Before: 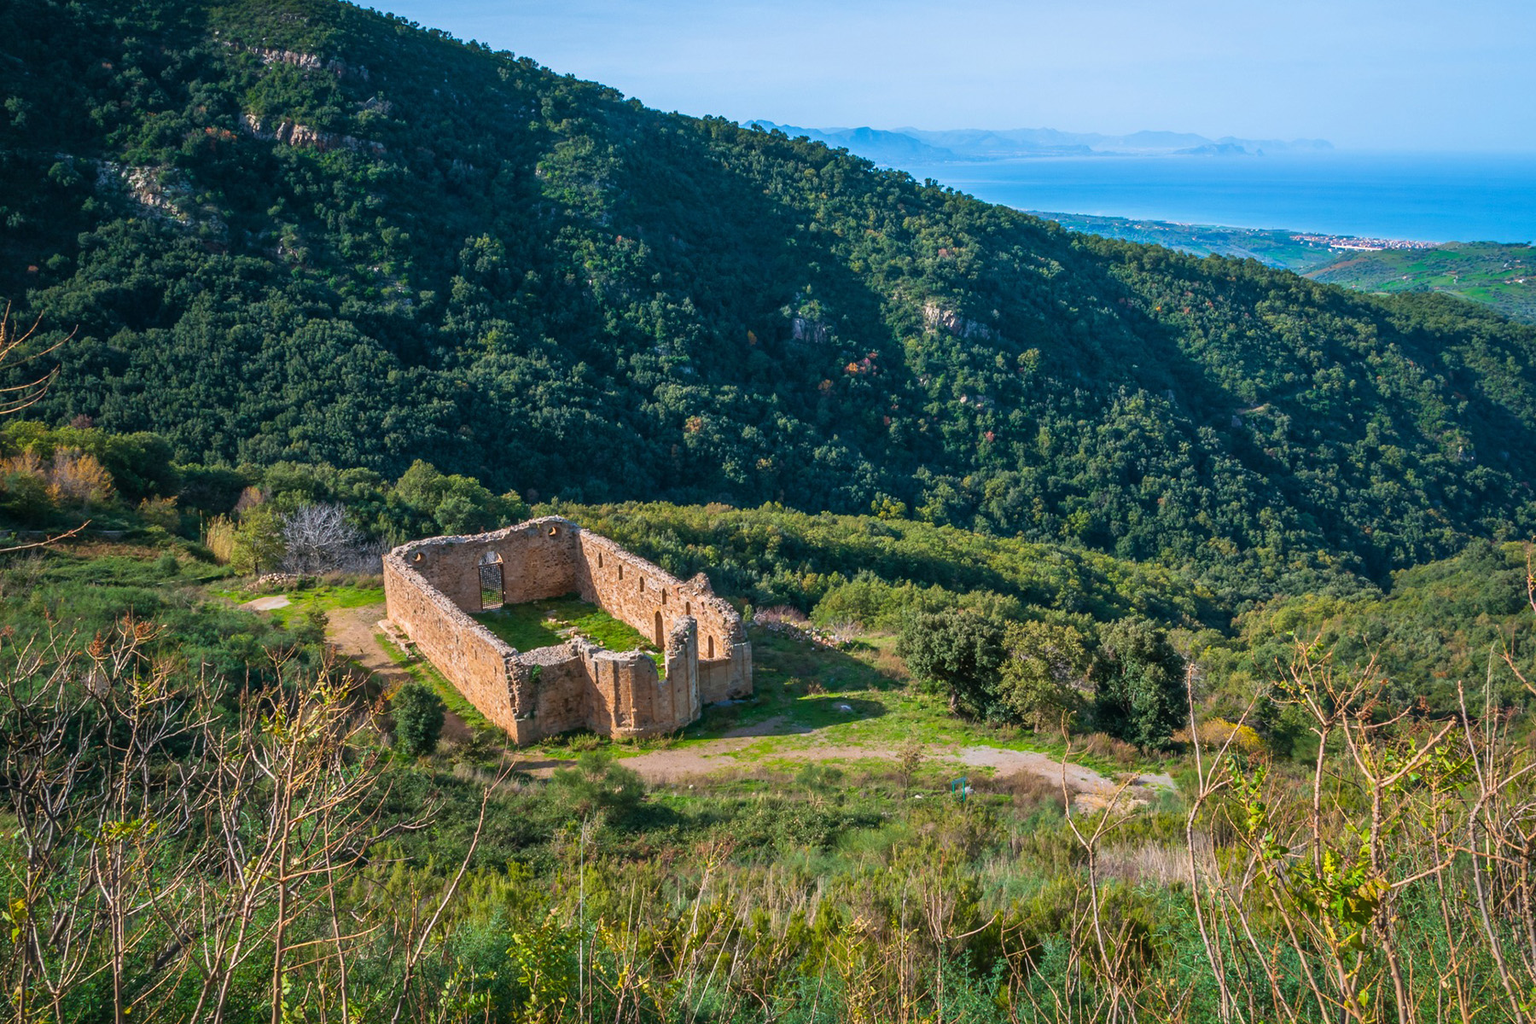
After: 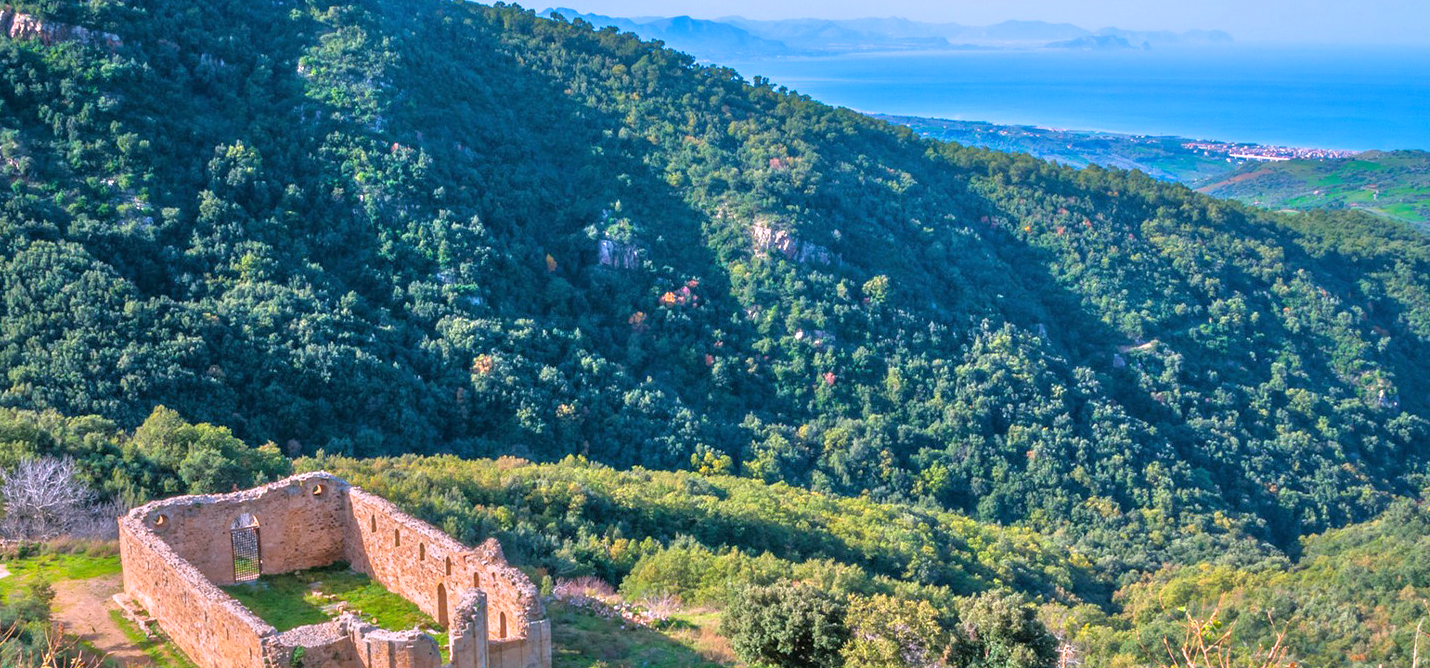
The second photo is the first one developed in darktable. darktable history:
tone equalizer: -7 EV 0.15 EV, -6 EV 0.6 EV, -5 EV 1.15 EV, -4 EV 1.33 EV, -3 EV 1.15 EV, -2 EV 0.6 EV, -1 EV 0.15 EV, mask exposure compensation -0.5 EV
white balance: red 1.066, blue 1.119
crop: left 18.38%, top 11.092%, right 2.134%, bottom 33.217%
